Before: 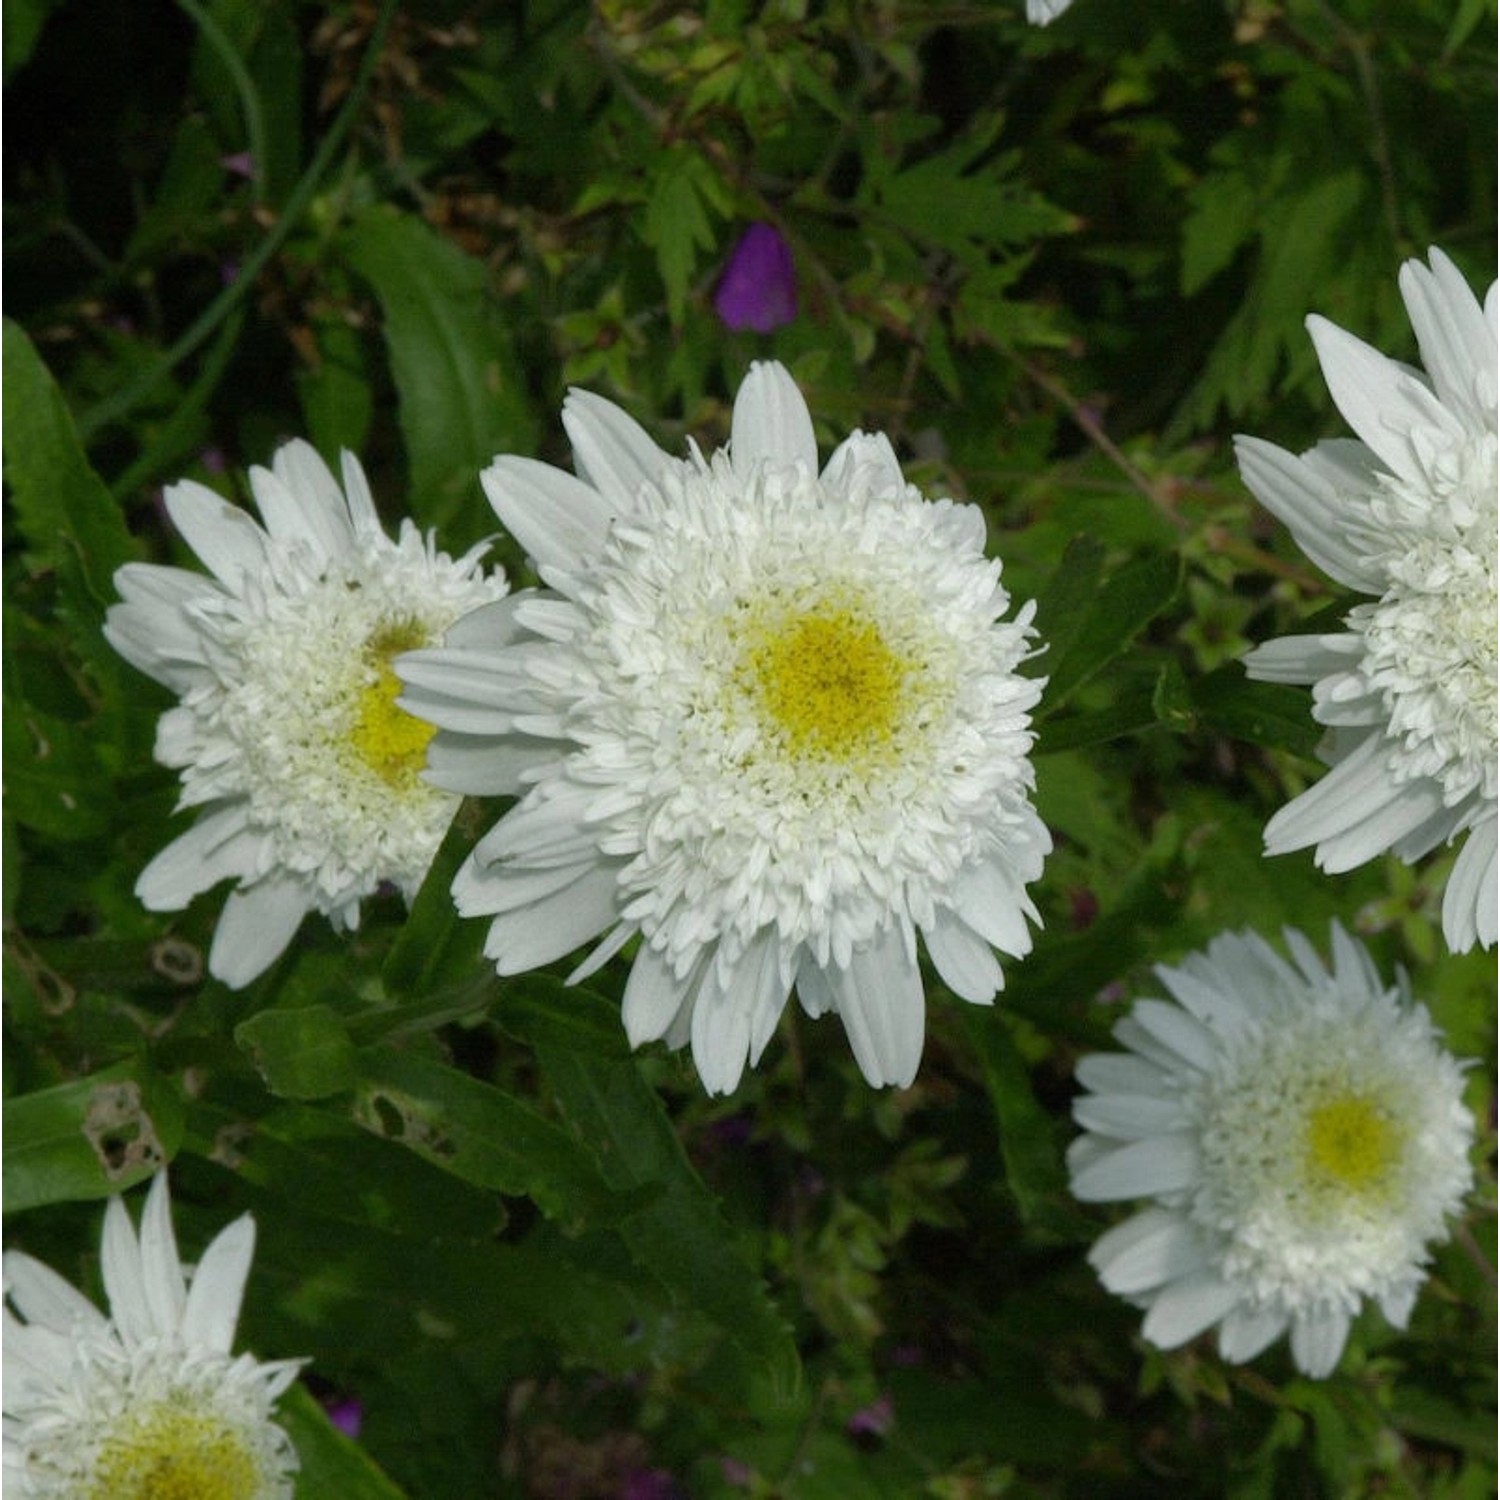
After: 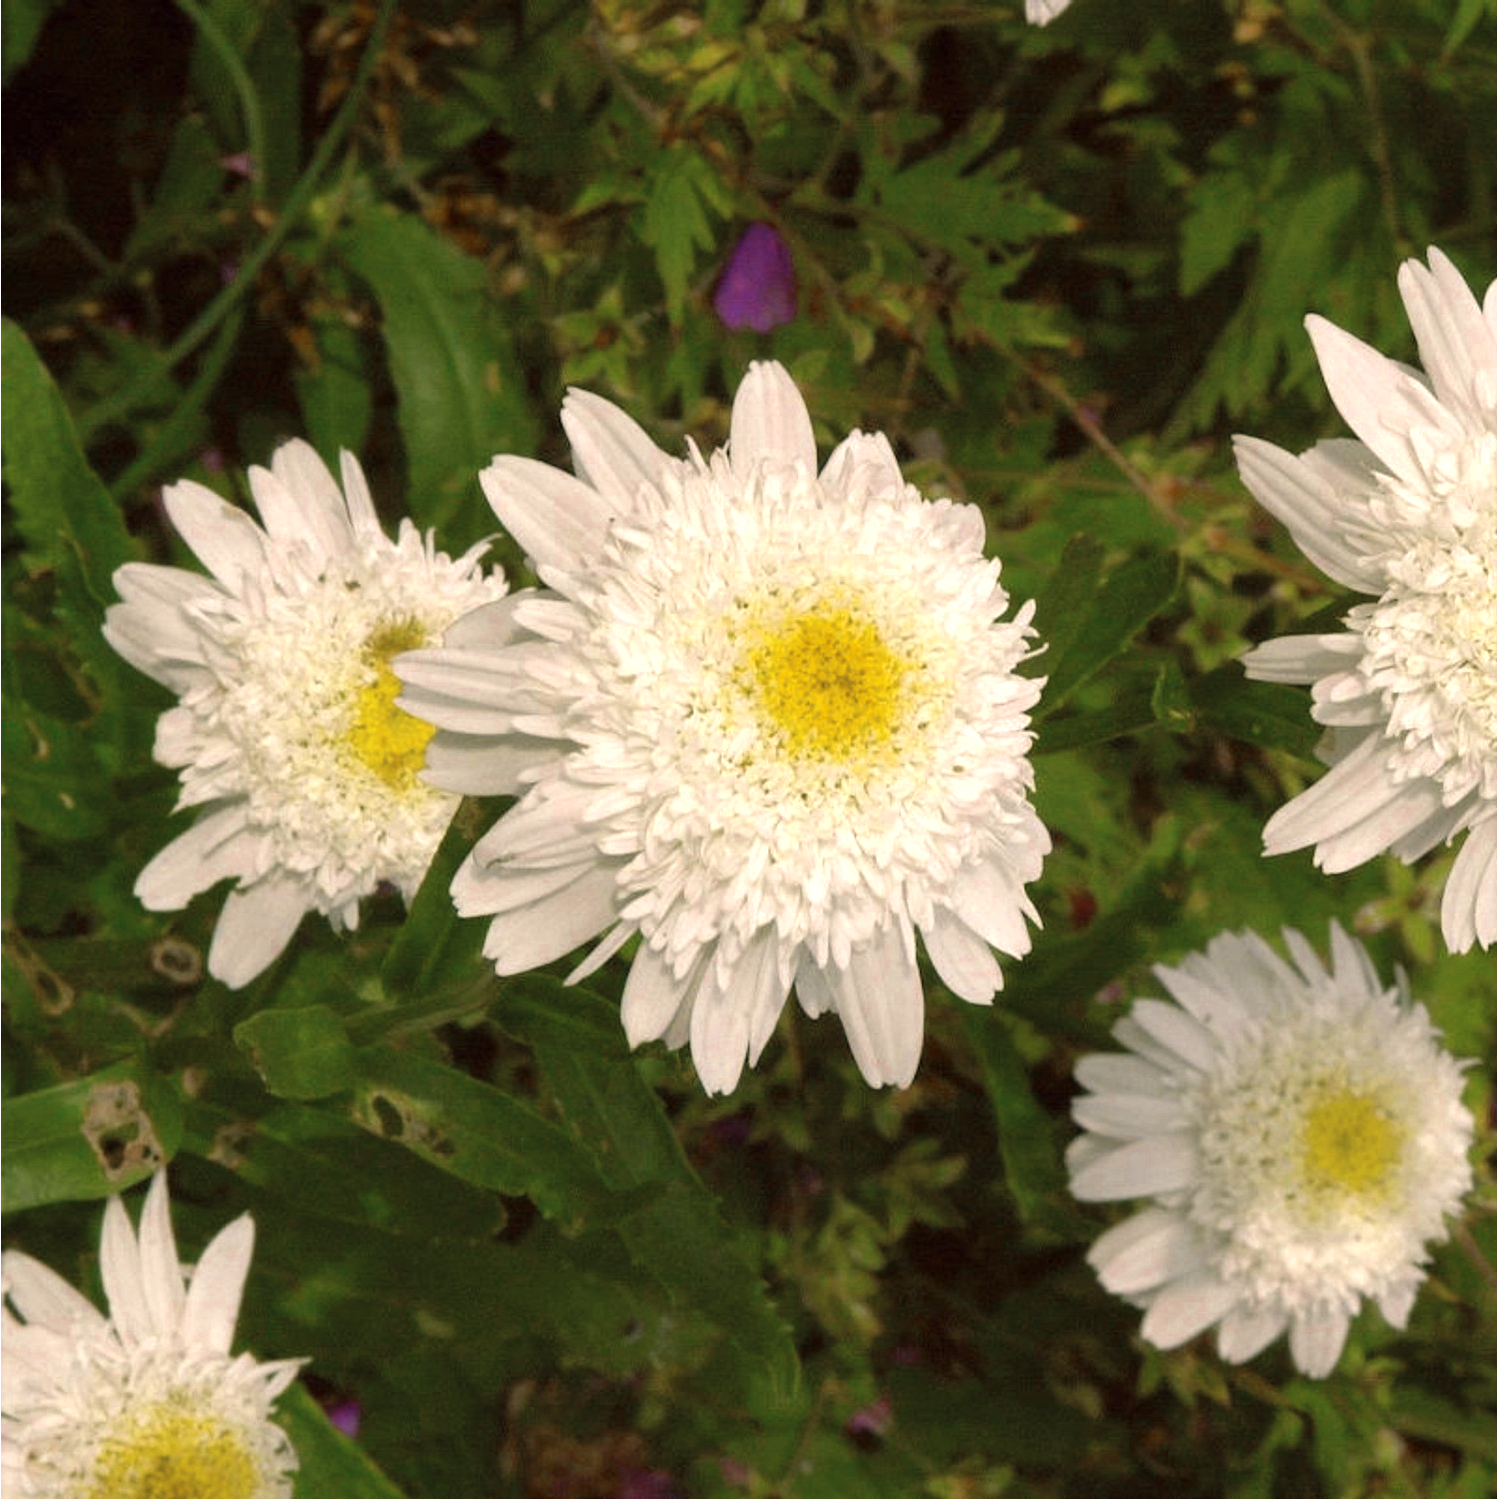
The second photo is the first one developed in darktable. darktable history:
exposure: black level correction 0, exposure 0.5 EV, compensate highlight preservation false
color balance rgb: shadows lift › luminance -5%, shadows lift › chroma 1.1%, shadows lift › hue 219°, power › luminance 10%, power › chroma 2.83%, power › hue 60°, highlights gain › chroma 4.52%, highlights gain › hue 33.33°, saturation formula JzAzBz (2021)
color balance: lift [1, 1.001, 0.999, 1.001], gamma [1, 1.004, 1.007, 0.993], gain [1, 0.991, 0.987, 1.013], contrast 7.5%, contrast fulcrum 10%, output saturation 115%
color zones: curves: ch0 [(0, 0.5) (0.125, 0.4) (0.25, 0.5) (0.375, 0.4) (0.5, 0.4) (0.625, 0.6) (0.75, 0.6) (0.875, 0.5)]; ch1 [(0, 0.35) (0.125, 0.45) (0.25, 0.35) (0.375, 0.35) (0.5, 0.35) (0.625, 0.35) (0.75, 0.45) (0.875, 0.35)]; ch2 [(0, 0.6) (0.125, 0.5) (0.25, 0.5) (0.375, 0.6) (0.5, 0.6) (0.625, 0.5) (0.75, 0.5) (0.875, 0.5)]
crop and rotate: left 0.126%
